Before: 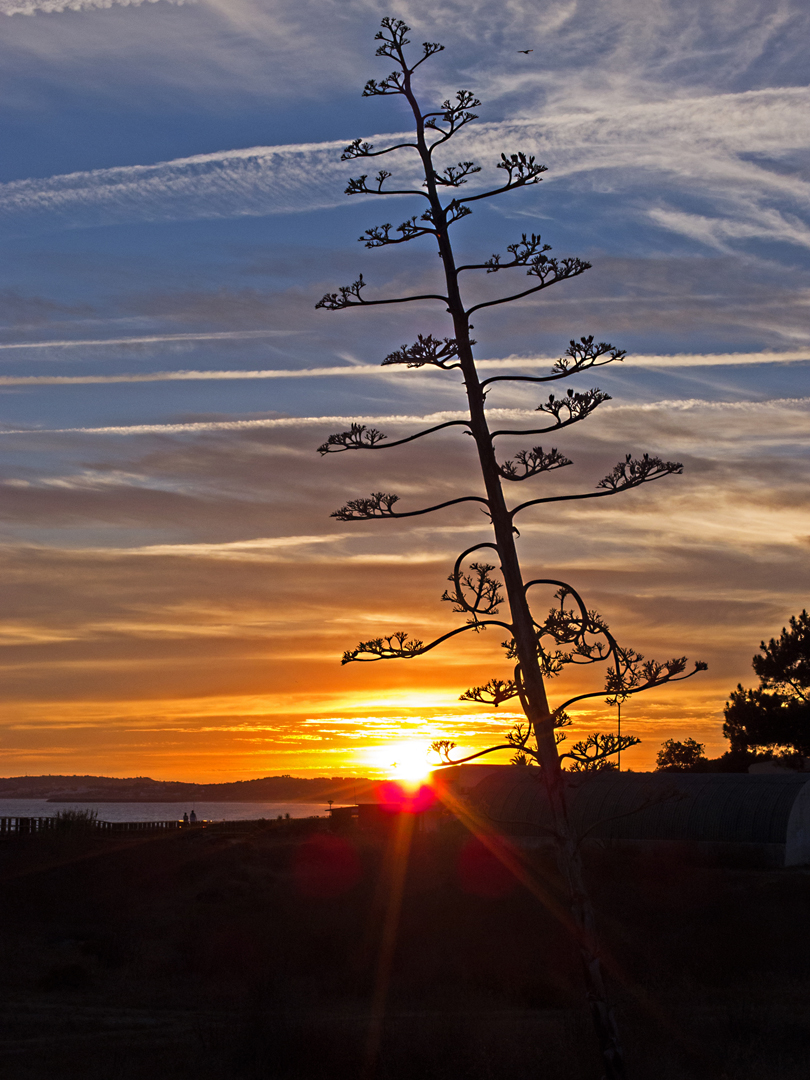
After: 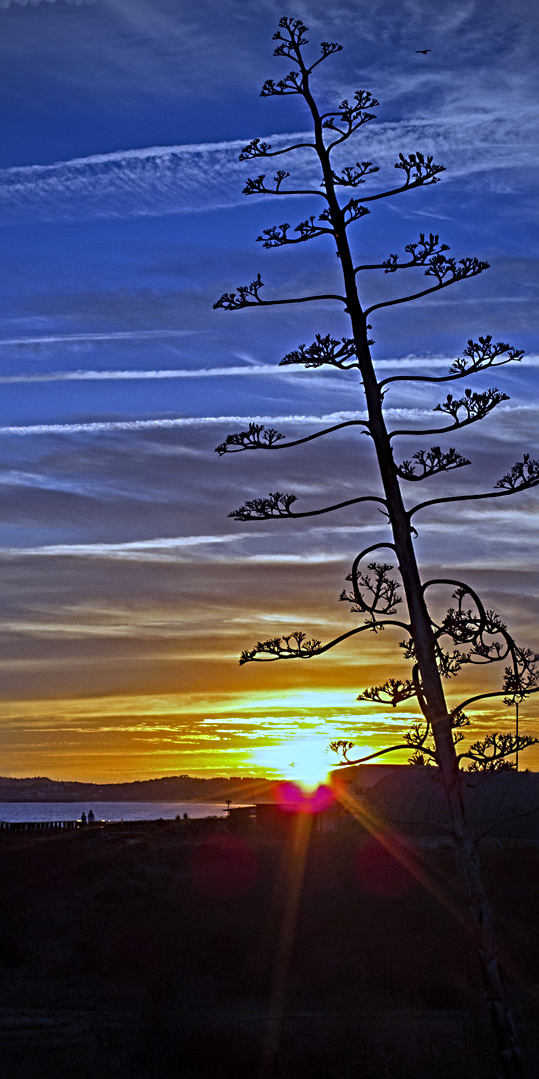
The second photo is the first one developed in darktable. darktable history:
sharpen: radius 4
tone equalizer: on, module defaults
graduated density: on, module defaults
vignetting: brightness -0.629, saturation -0.007, center (-0.028, 0.239)
white balance: red 0.766, blue 1.537
local contrast: on, module defaults
crop and rotate: left 12.673%, right 20.66%
